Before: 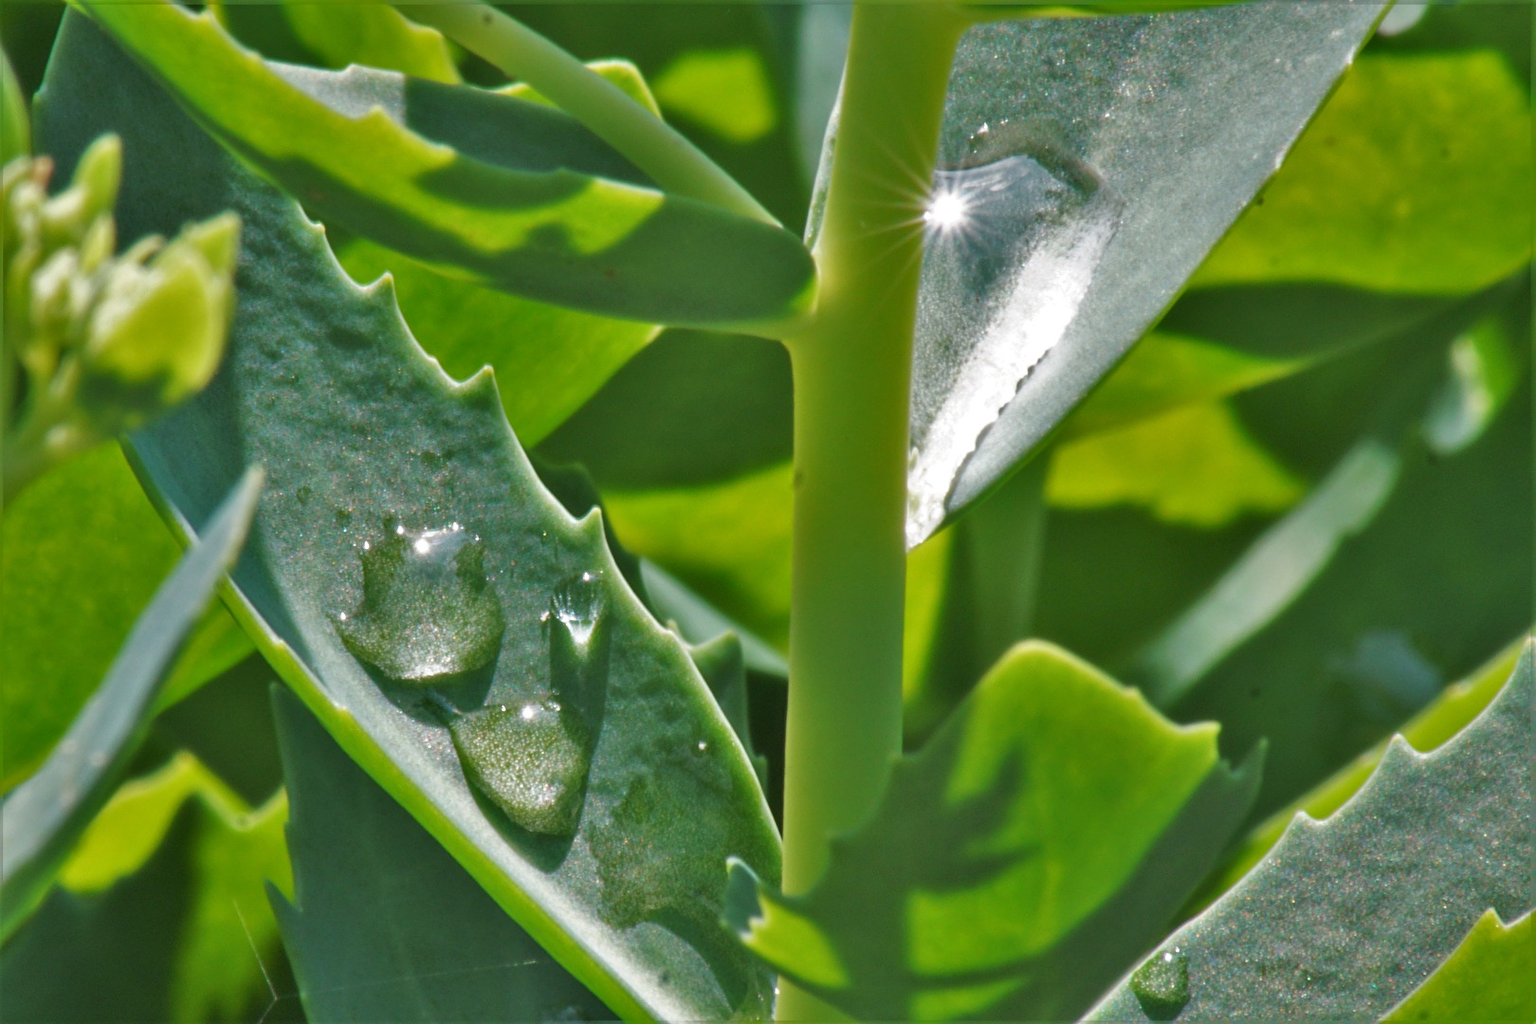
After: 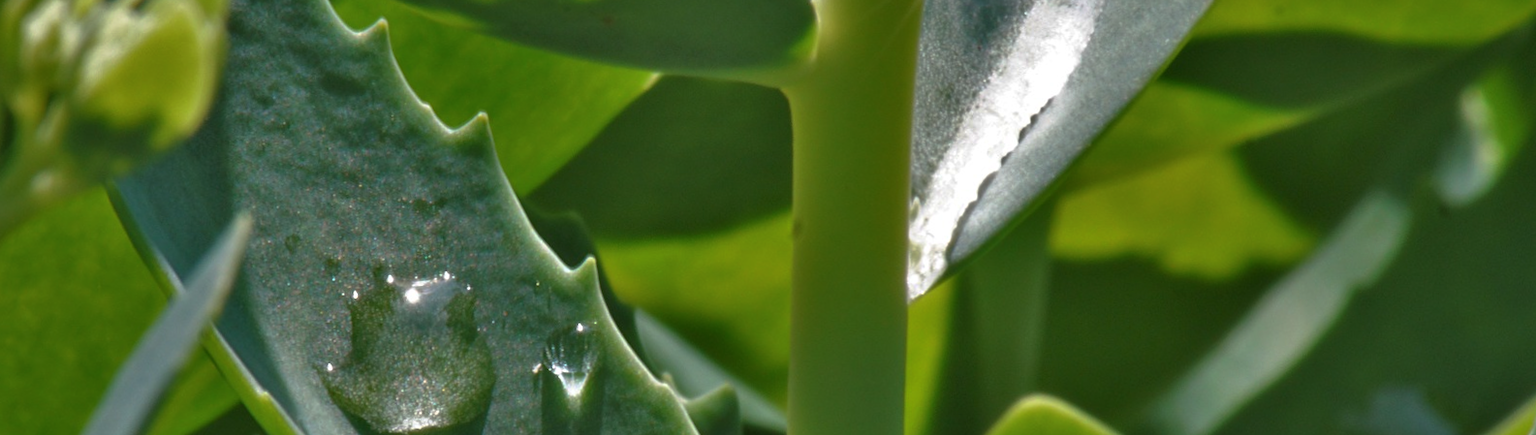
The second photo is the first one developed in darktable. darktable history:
rotate and perspective: rotation 0.226°, lens shift (vertical) -0.042, crop left 0.023, crop right 0.982, crop top 0.006, crop bottom 0.994
crop and rotate: top 23.84%, bottom 34.294%
base curve: curves: ch0 [(0, 0) (0.595, 0.418) (1, 1)], preserve colors none
